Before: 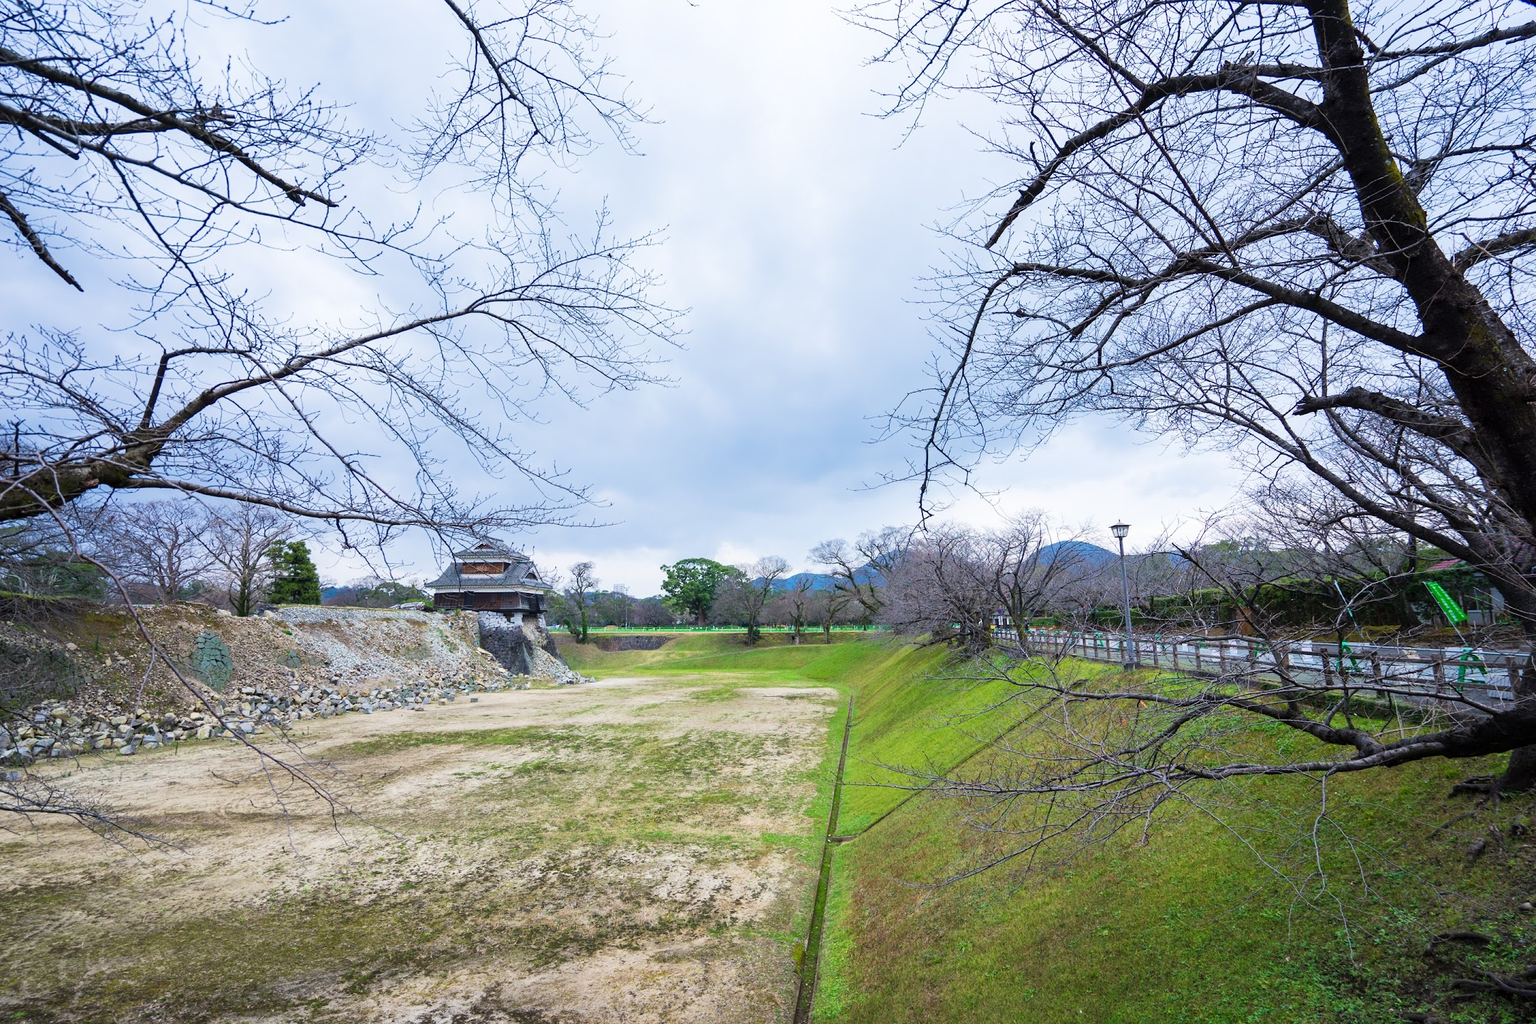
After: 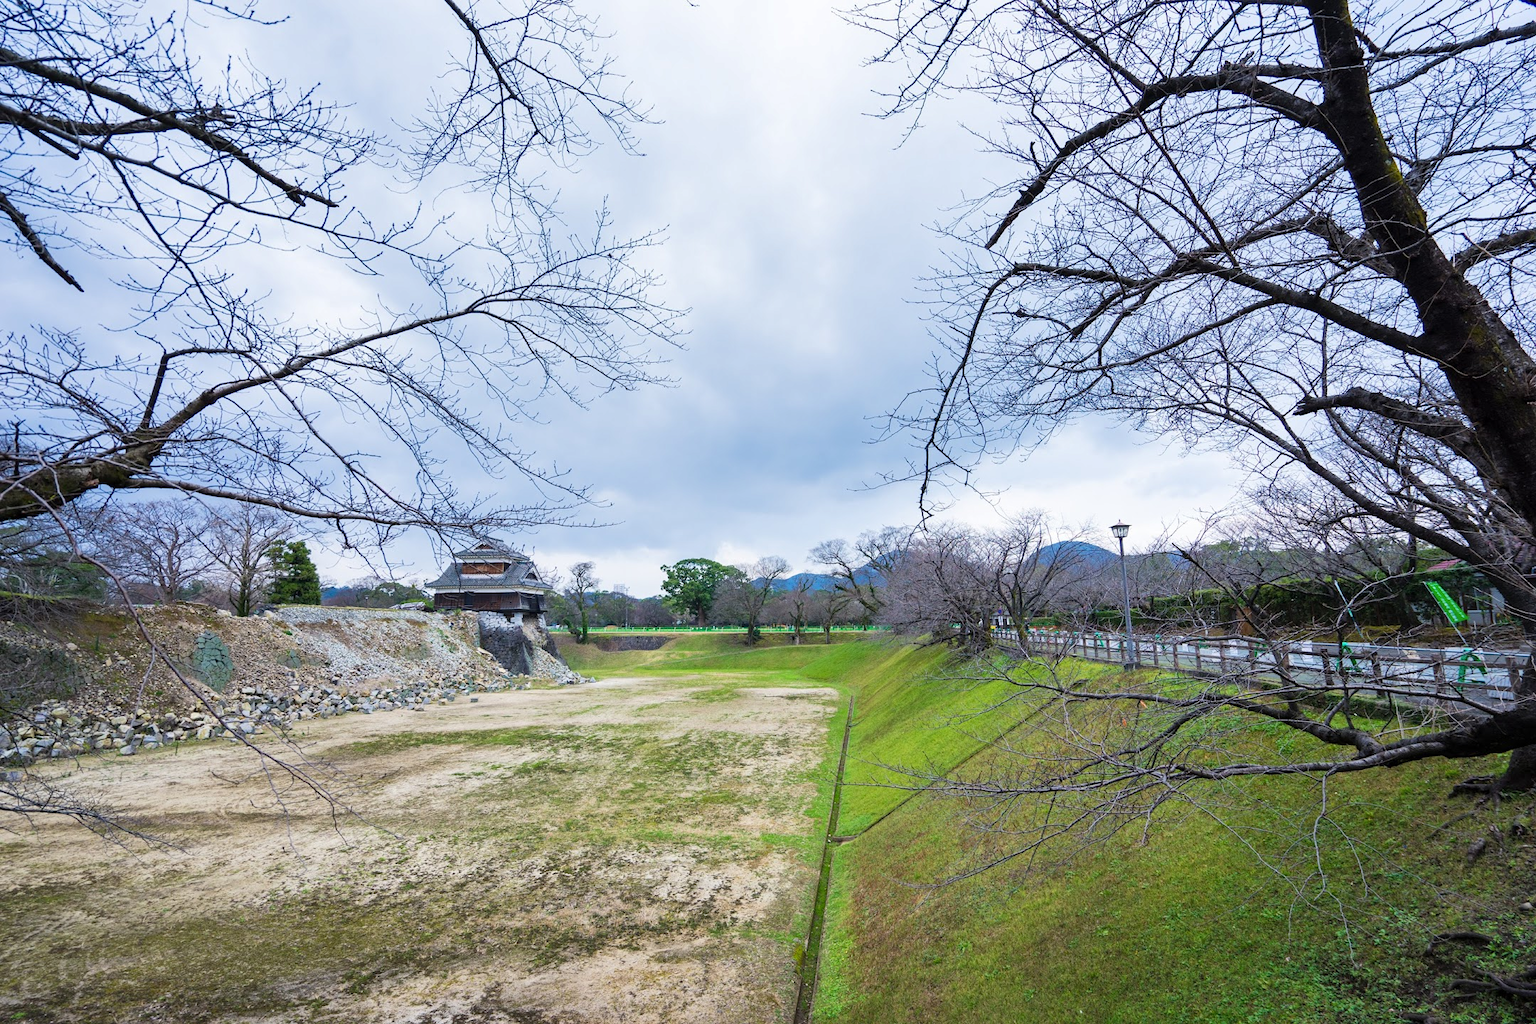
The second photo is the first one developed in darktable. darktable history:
shadows and highlights: shadows 35.48, highlights -34.77, soften with gaussian
